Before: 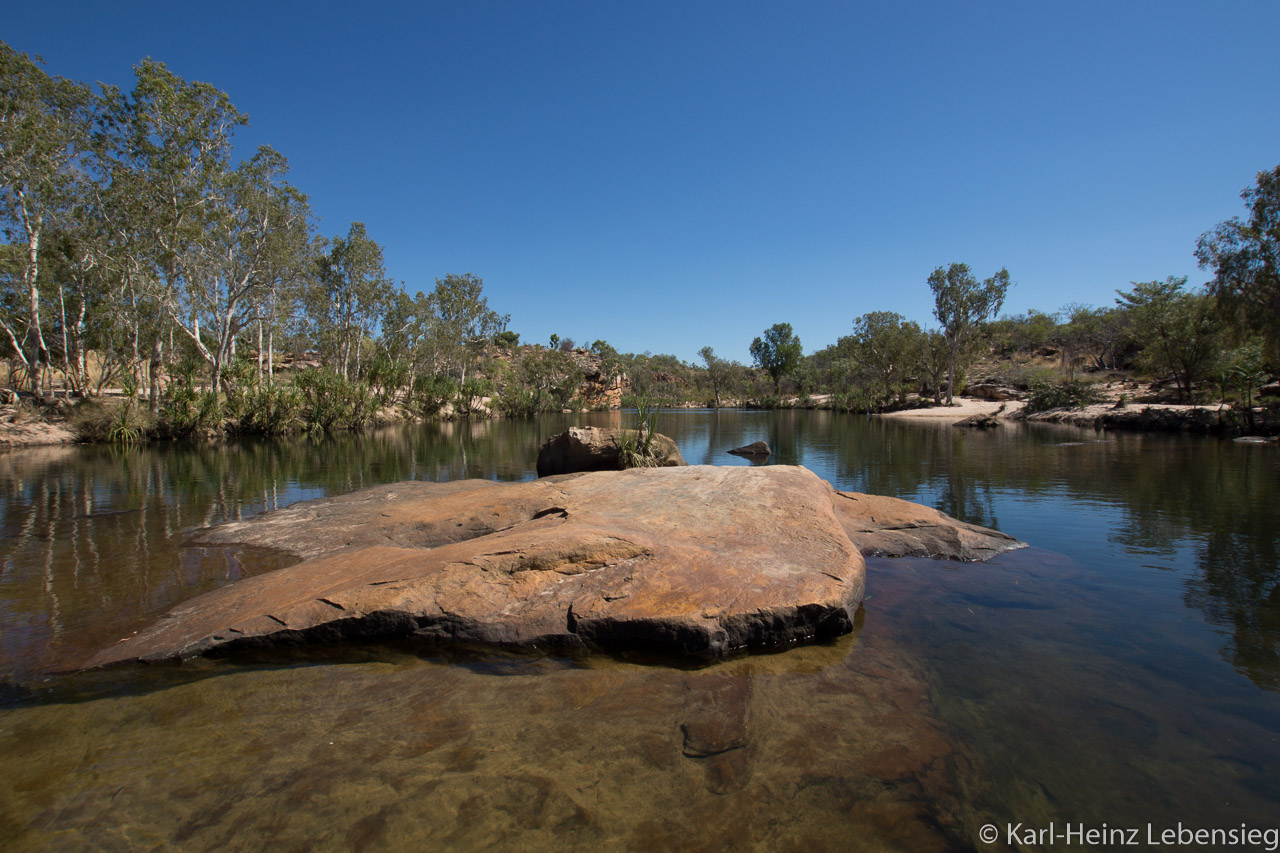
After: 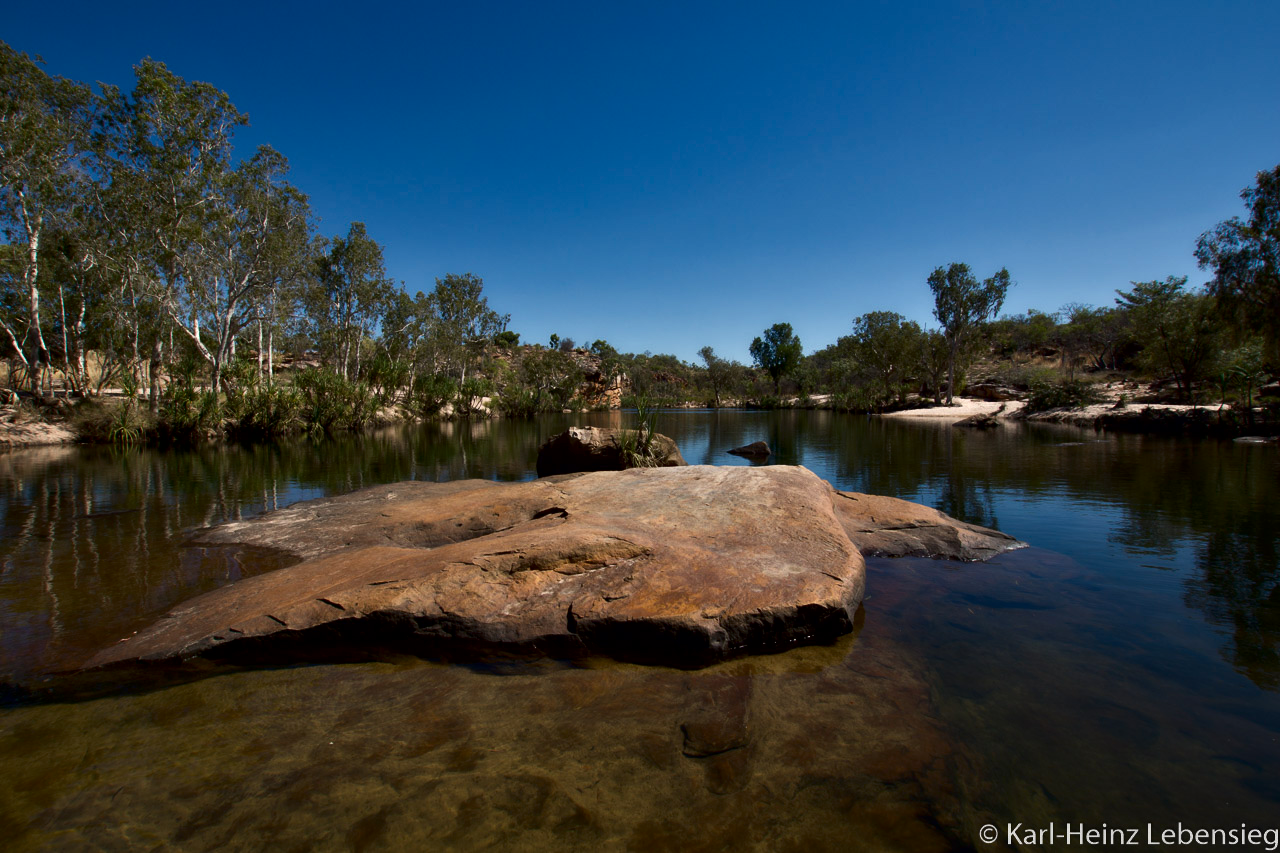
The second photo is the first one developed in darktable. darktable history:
contrast equalizer: y [[0.536, 0.565, 0.581, 0.516, 0.52, 0.491], [0.5 ×6], [0.5 ×6], [0 ×6], [0 ×6]]
contrast brightness saturation: brightness -0.2, saturation 0.08
